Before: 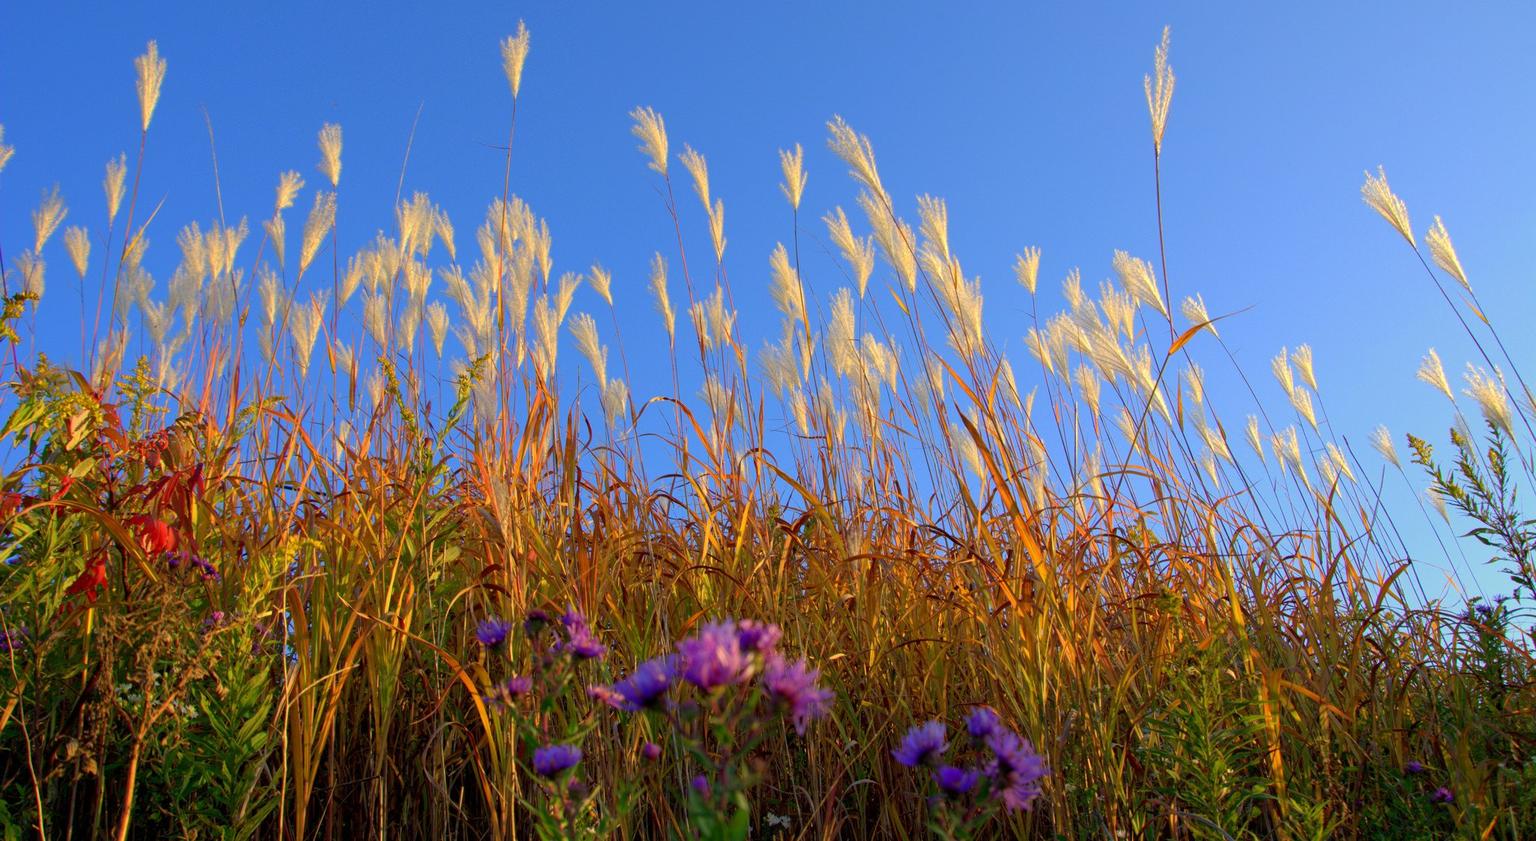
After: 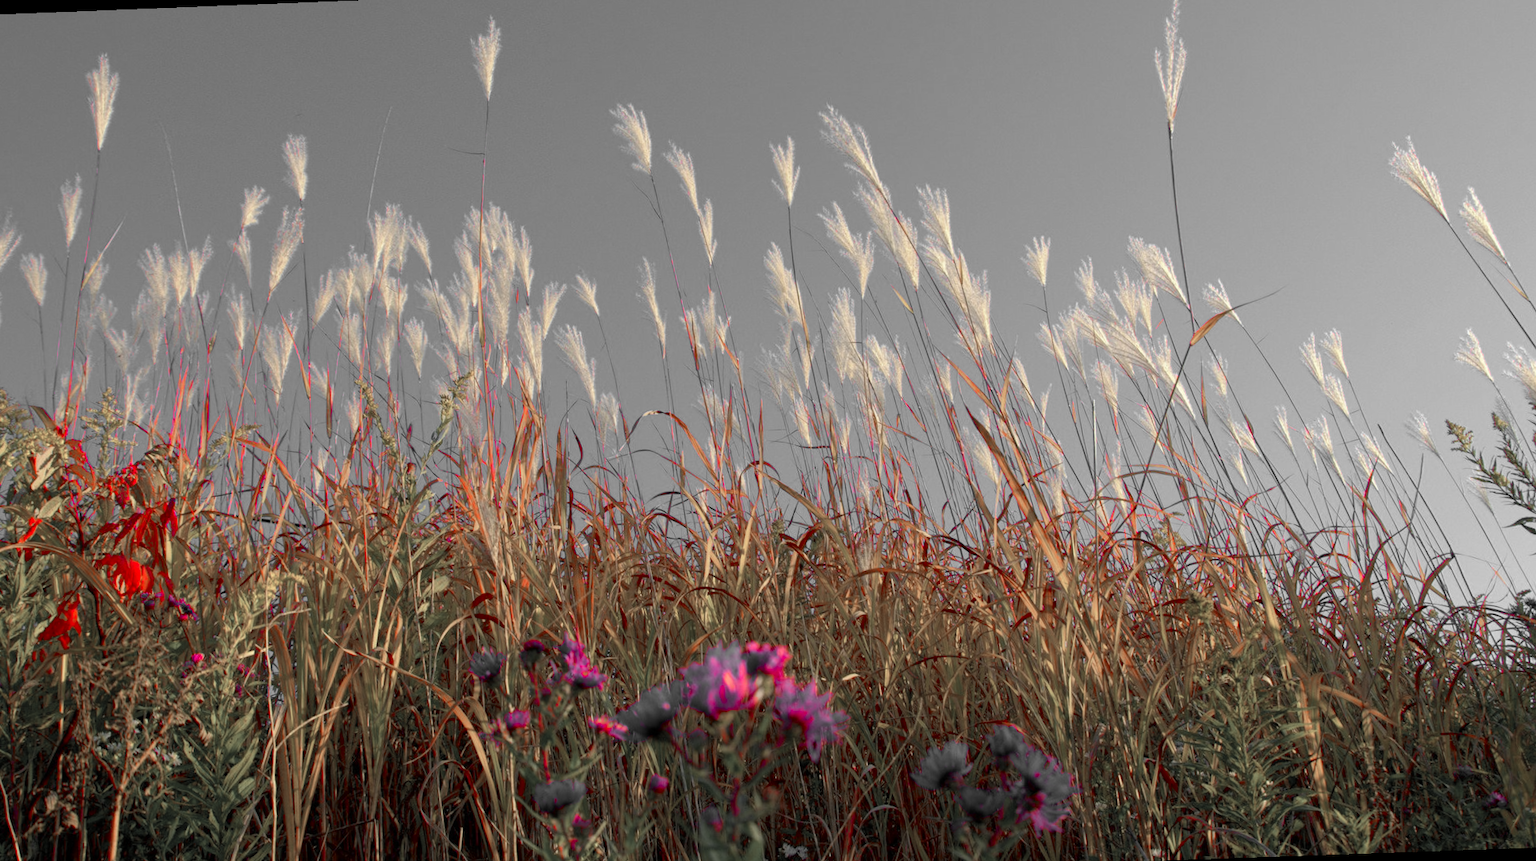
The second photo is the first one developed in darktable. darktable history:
color zones: curves: ch1 [(0, 0.831) (0.08, 0.771) (0.157, 0.268) (0.241, 0.207) (0.562, -0.005) (0.714, -0.013) (0.876, 0.01) (1, 0.831)]
rotate and perspective: rotation -2.12°, lens shift (vertical) 0.009, lens shift (horizontal) -0.008, automatic cropping original format, crop left 0.036, crop right 0.964, crop top 0.05, crop bottom 0.959
